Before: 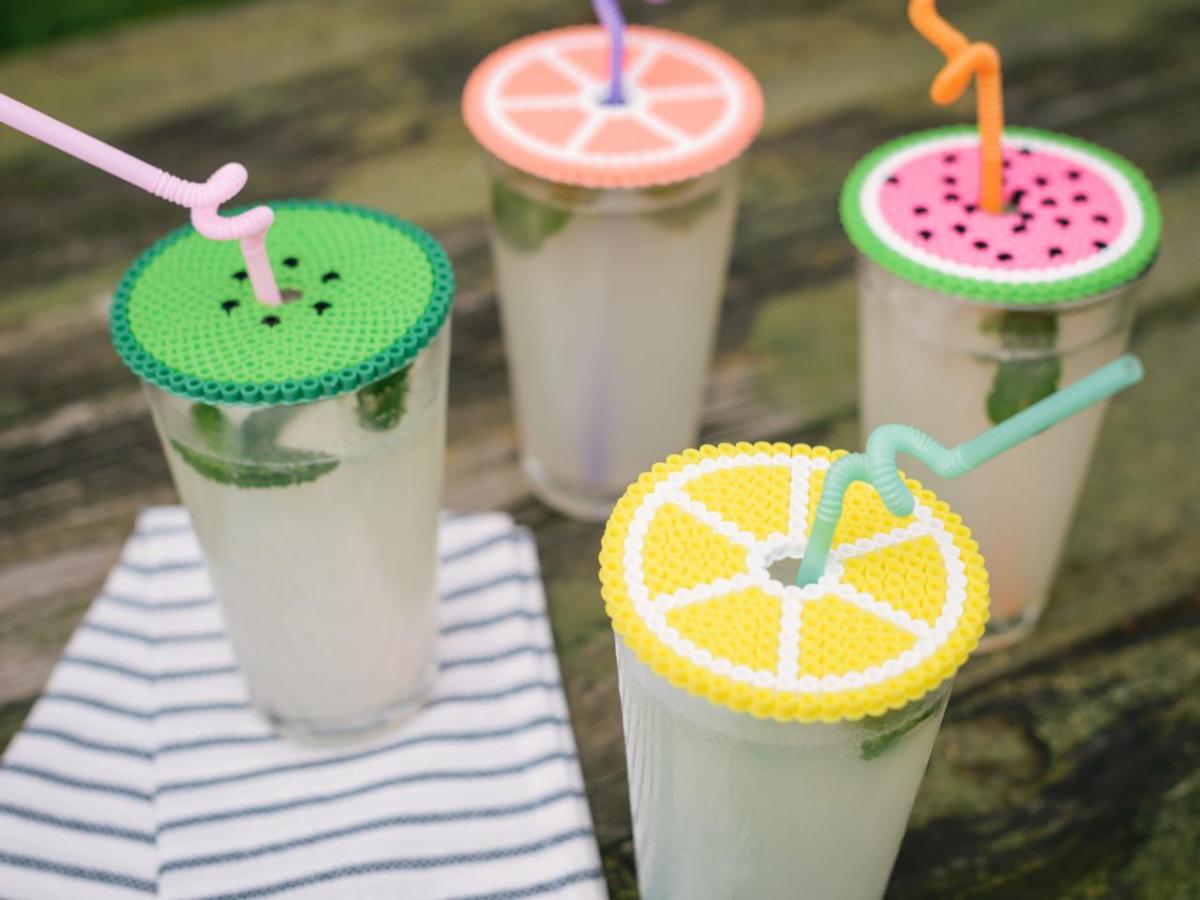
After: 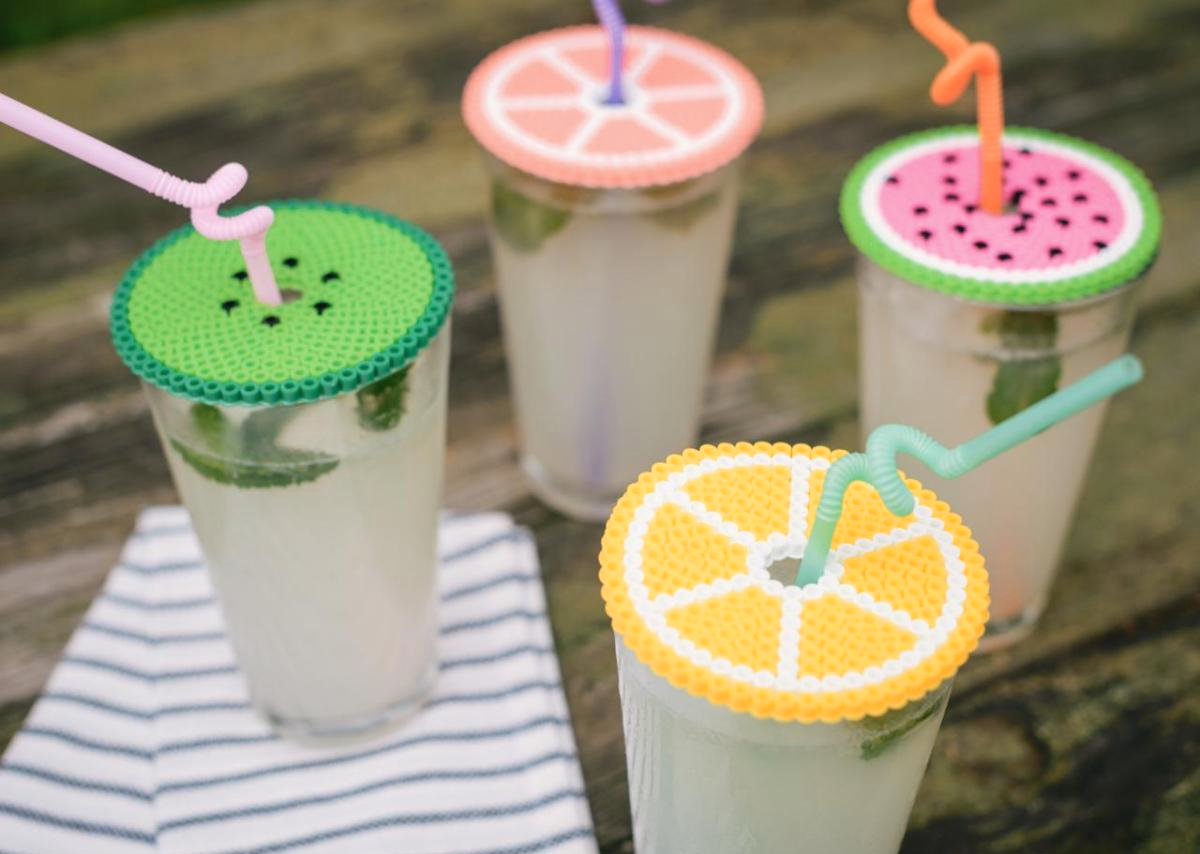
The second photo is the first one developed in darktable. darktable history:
color zones: curves: ch1 [(0, 0.469) (0.072, 0.457) (0.243, 0.494) (0.429, 0.5) (0.571, 0.5) (0.714, 0.5) (0.857, 0.5) (1, 0.469)]; ch2 [(0, 0.499) (0.143, 0.467) (0.242, 0.436) (0.429, 0.493) (0.571, 0.5) (0.714, 0.5) (0.857, 0.5) (1, 0.499)]
crop and rotate: top 0%, bottom 5.097%
